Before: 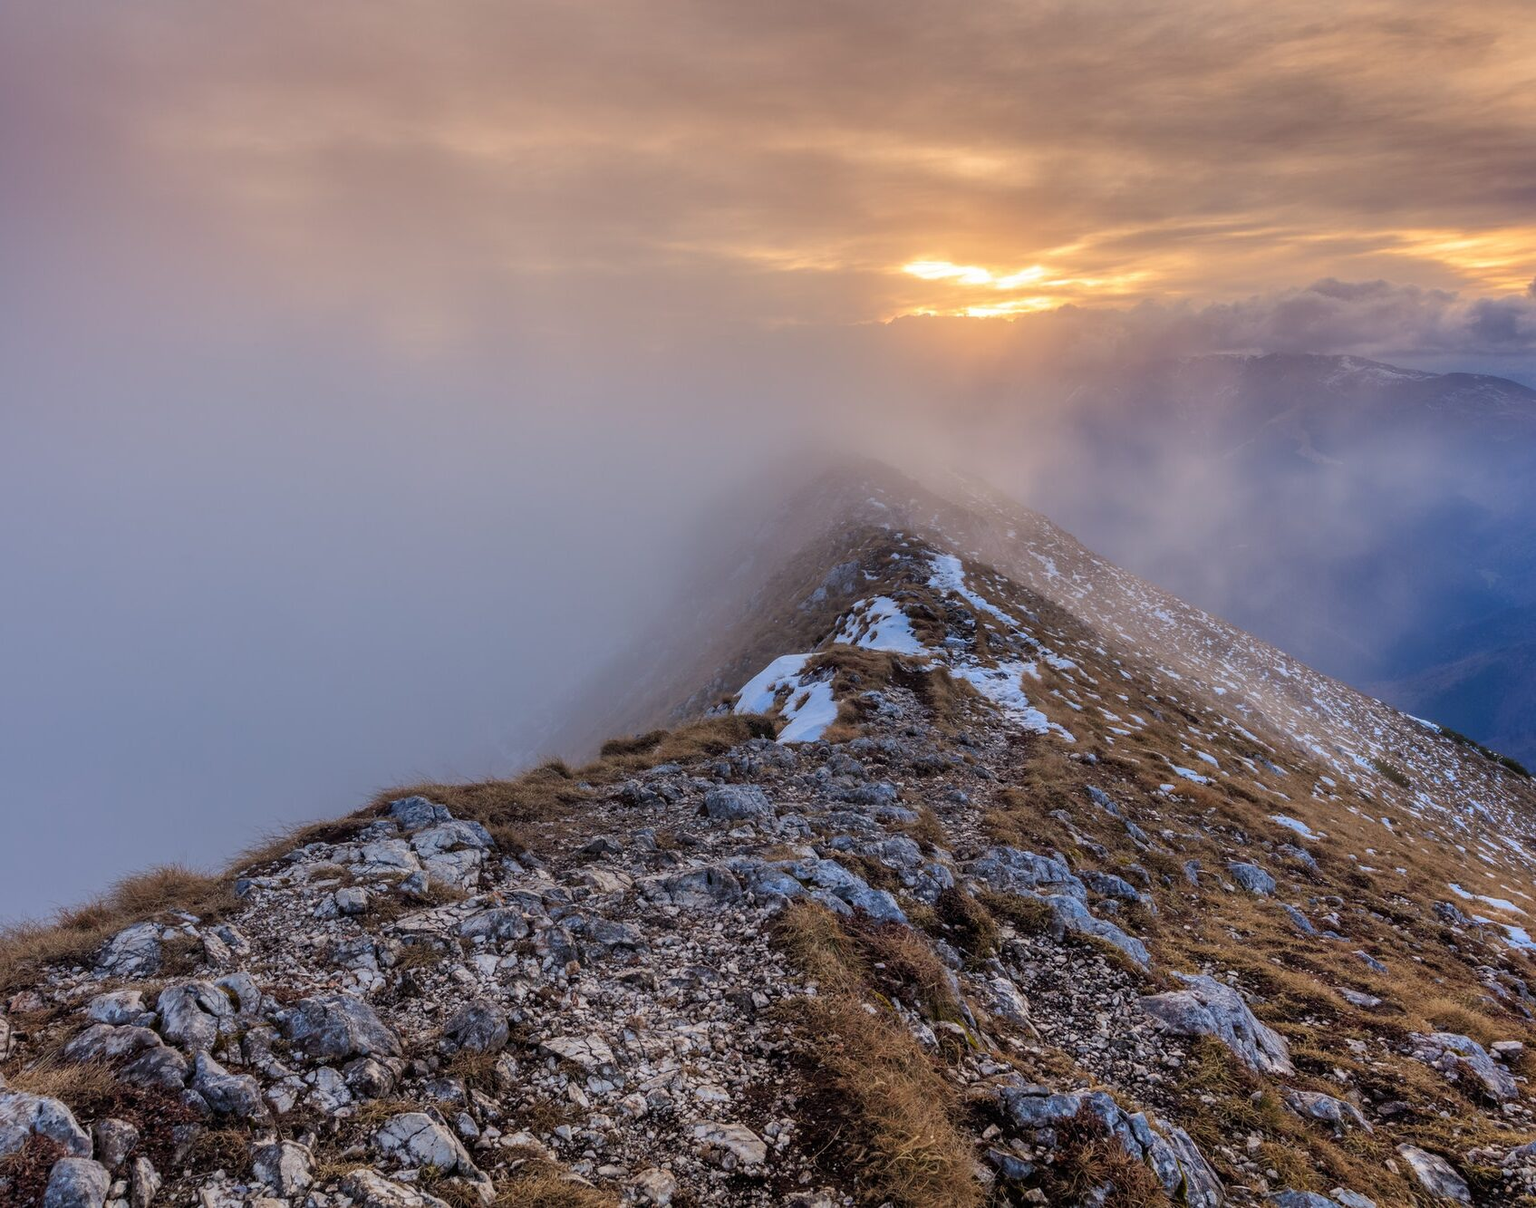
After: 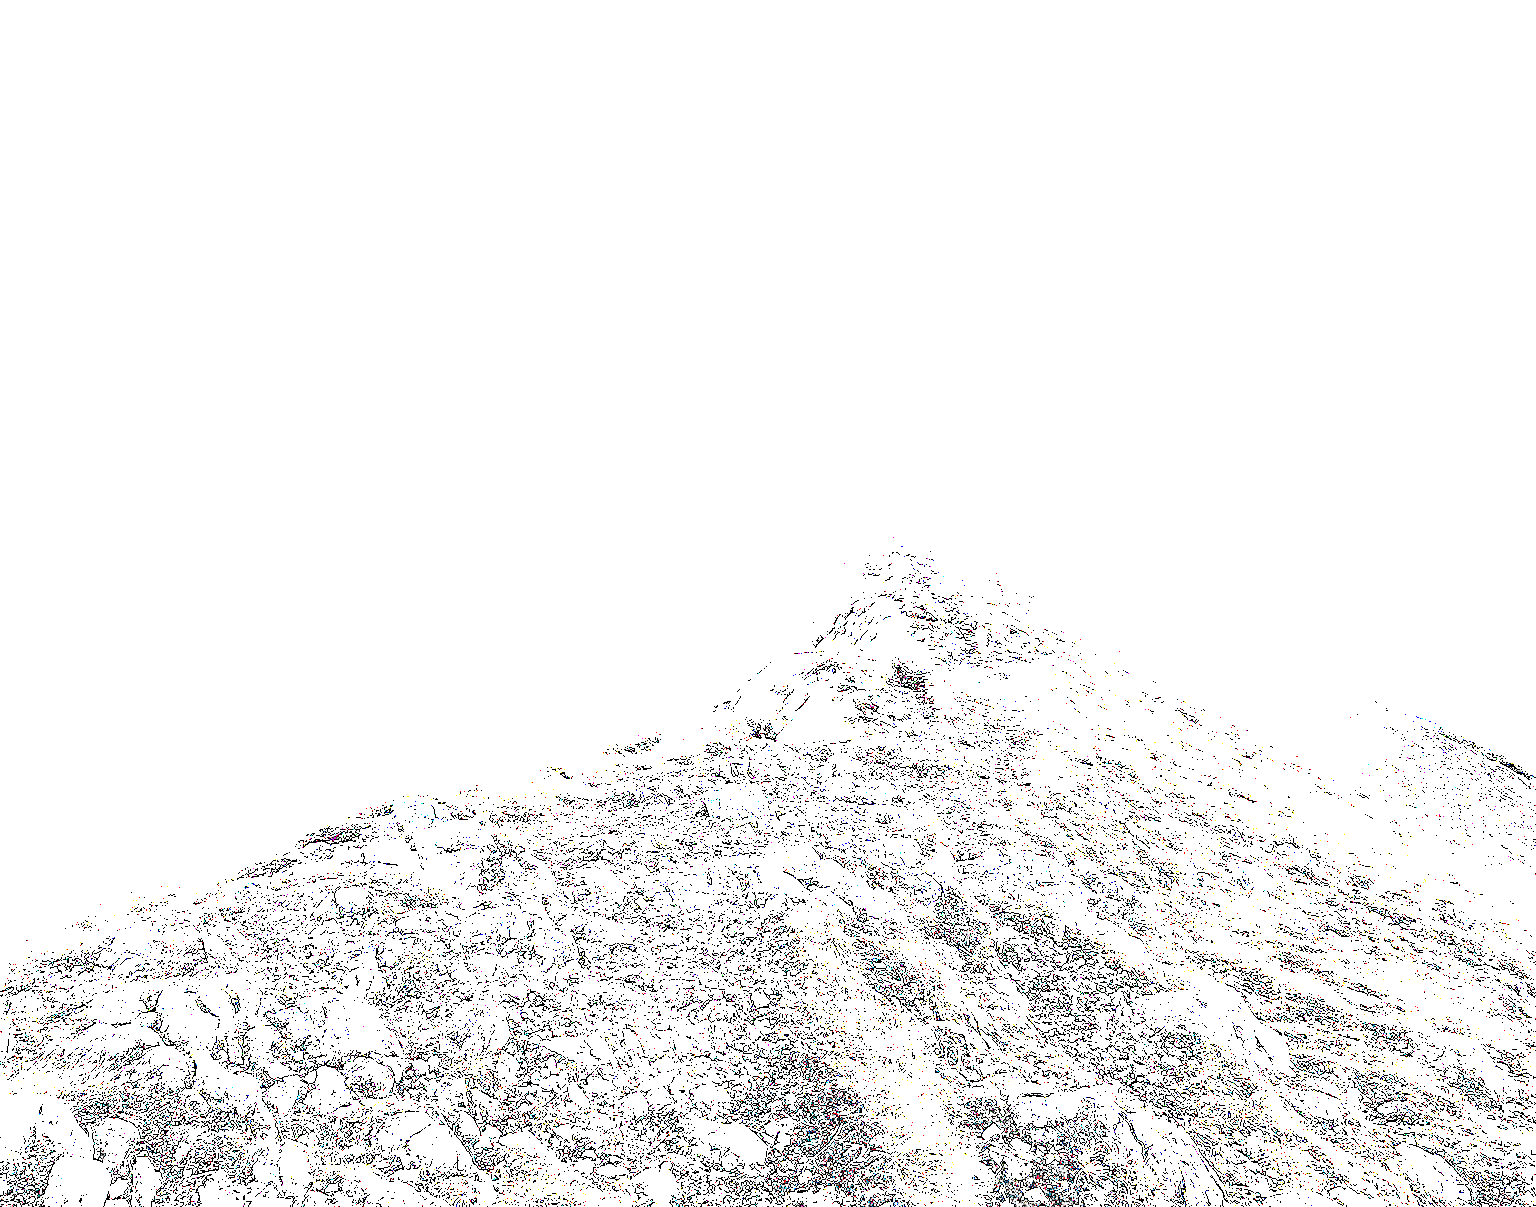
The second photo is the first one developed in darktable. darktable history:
exposure: exposure 7.998 EV, compensate highlight preservation false
shadows and highlights: white point adjustment -3.59, highlights -63.7, soften with gaussian
vignetting: fall-off radius 61.23%
